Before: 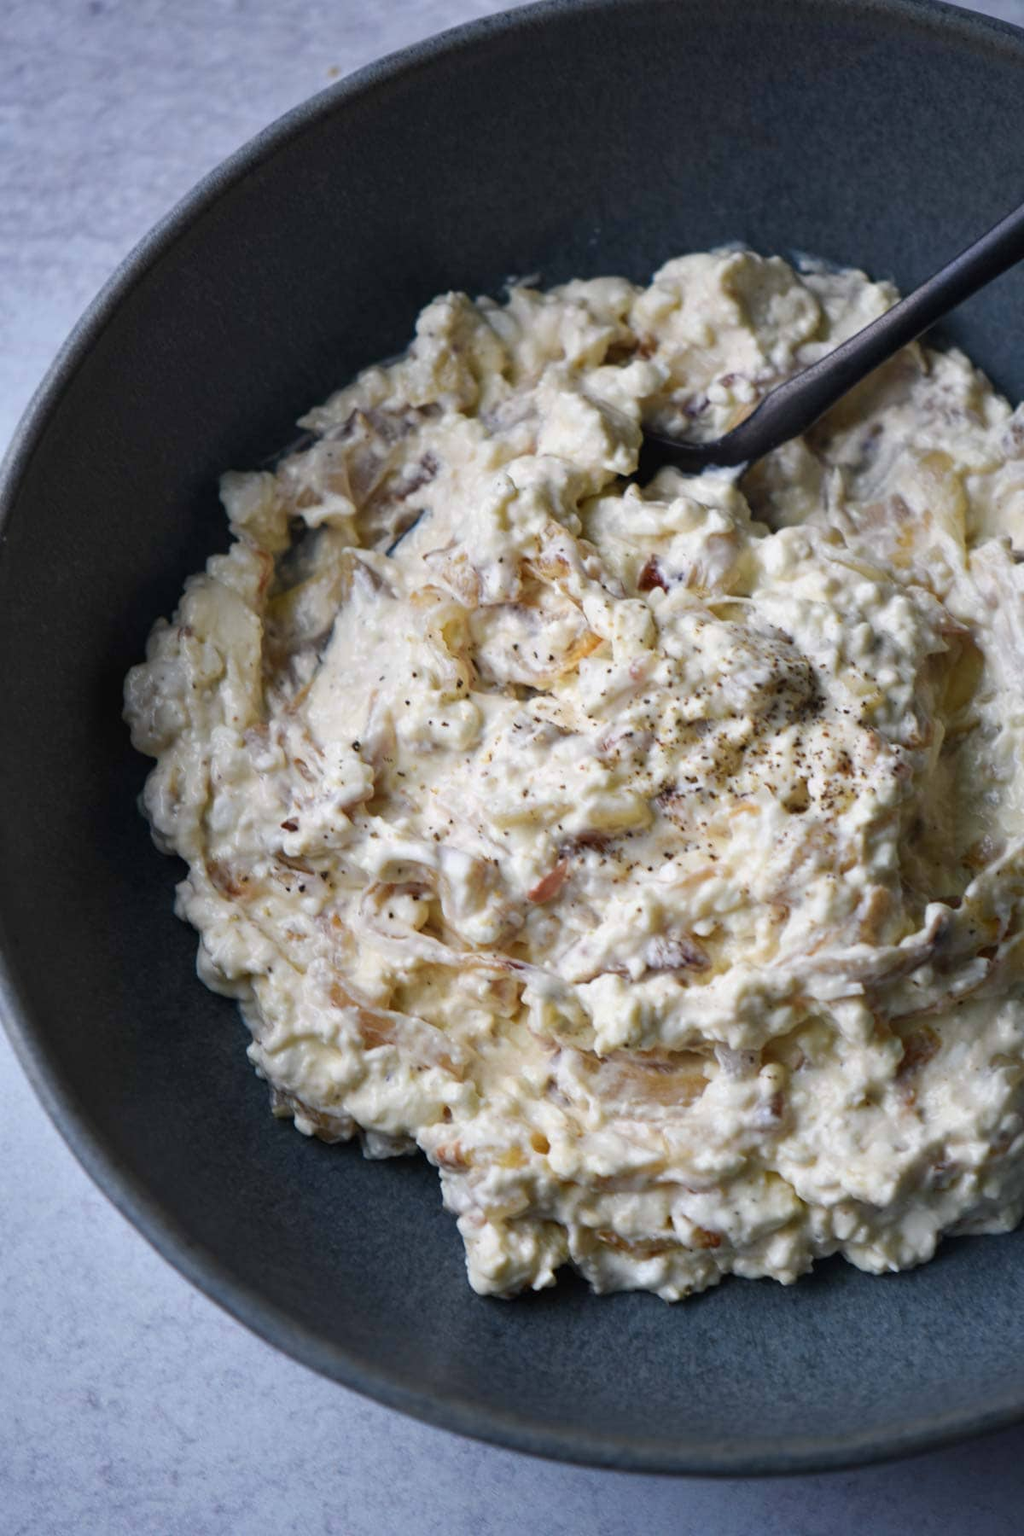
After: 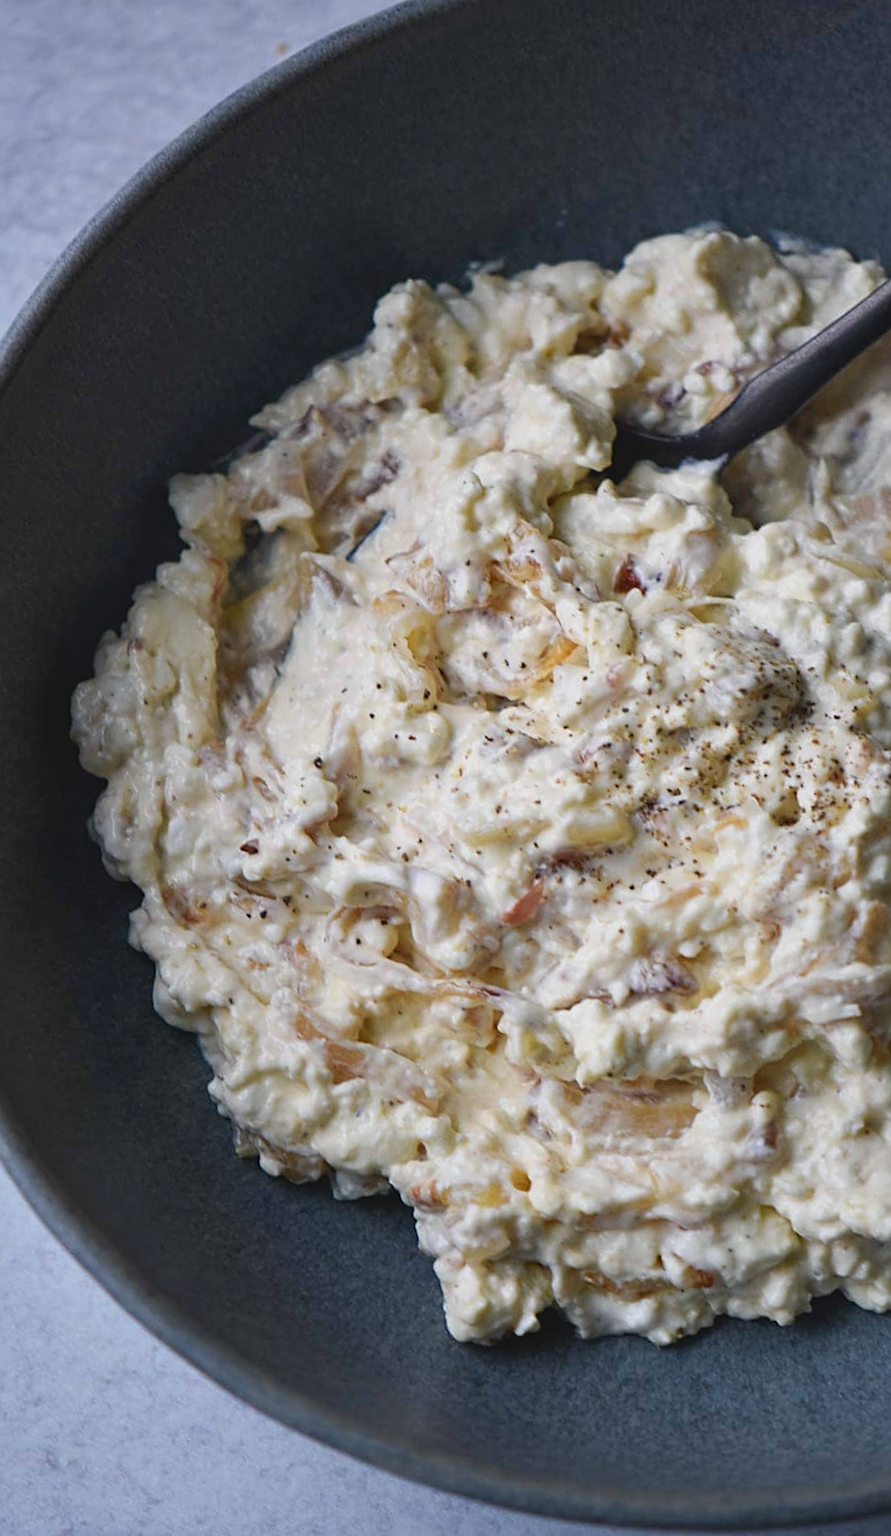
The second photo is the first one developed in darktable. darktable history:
exposure: black level correction 0.001, compensate highlight preservation false
sharpen: on, module defaults
crop and rotate: angle 1°, left 4.281%, top 0.642%, right 11.383%, bottom 2.486%
contrast brightness saturation: contrast -0.11
